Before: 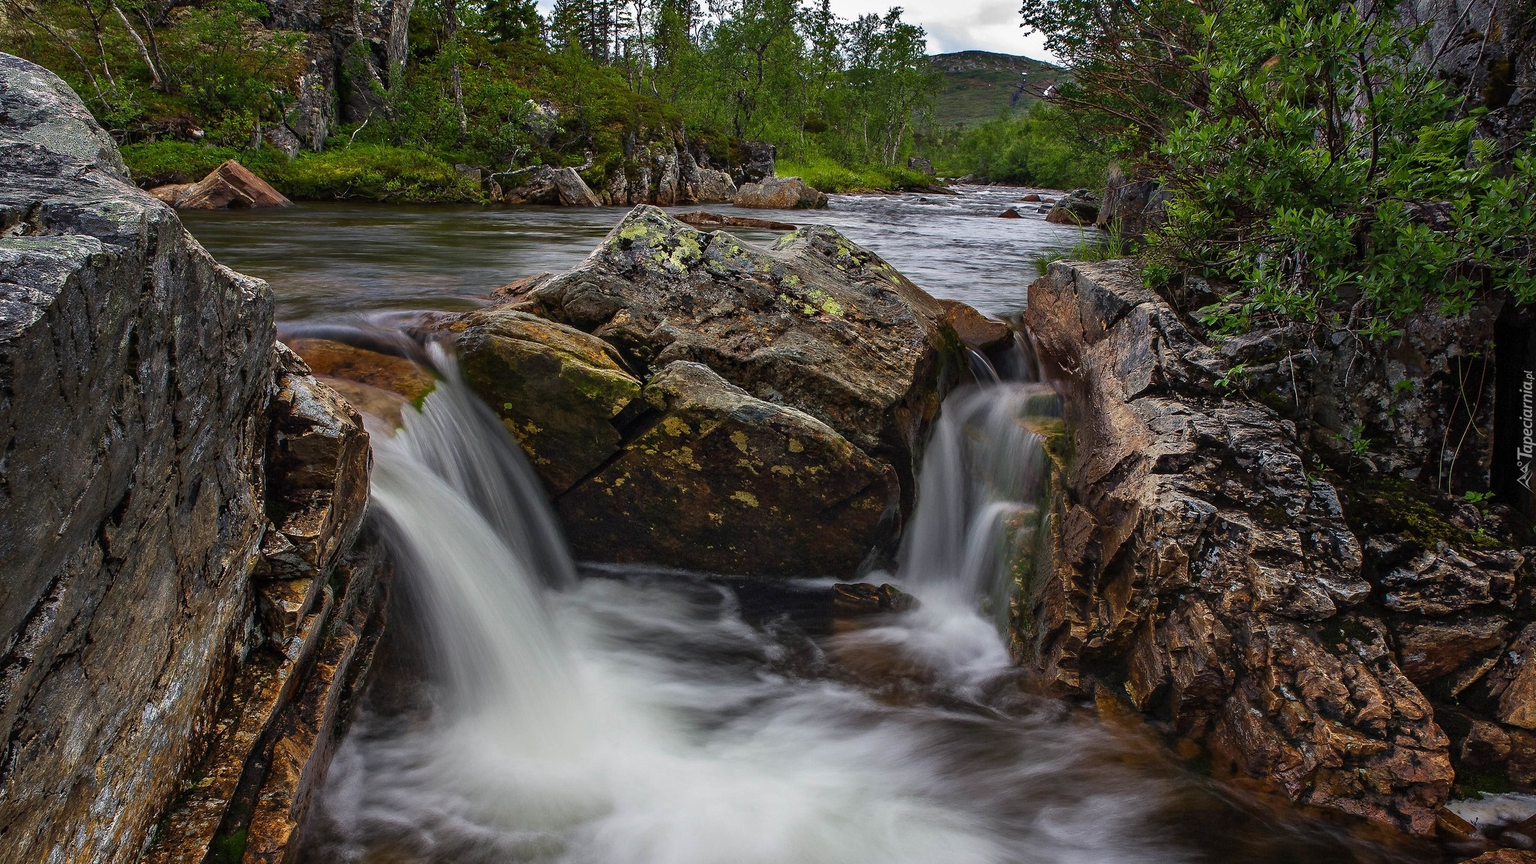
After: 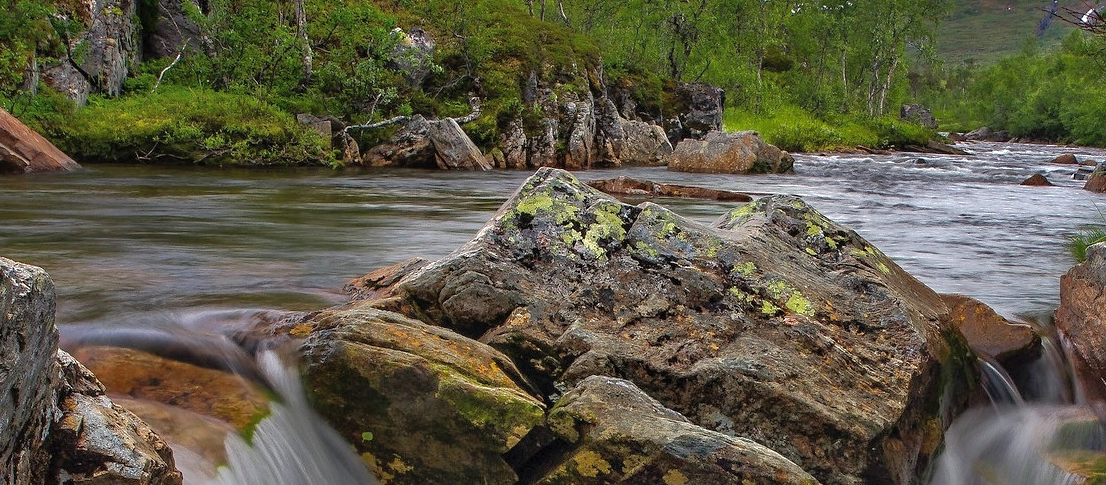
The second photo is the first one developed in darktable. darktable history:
tone equalizer: -8 EV -0.424 EV, -7 EV -0.378 EV, -6 EV -0.362 EV, -5 EV -0.189 EV, -3 EV 0.23 EV, -2 EV 0.306 EV, -1 EV 0.373 EV, +0 EV 0.402 EV
shadows and highlights: shadows 60.95, highlights -59.78
crop: left 15.151%, top 9.146%, right 30.823%, bottom 48.672%
